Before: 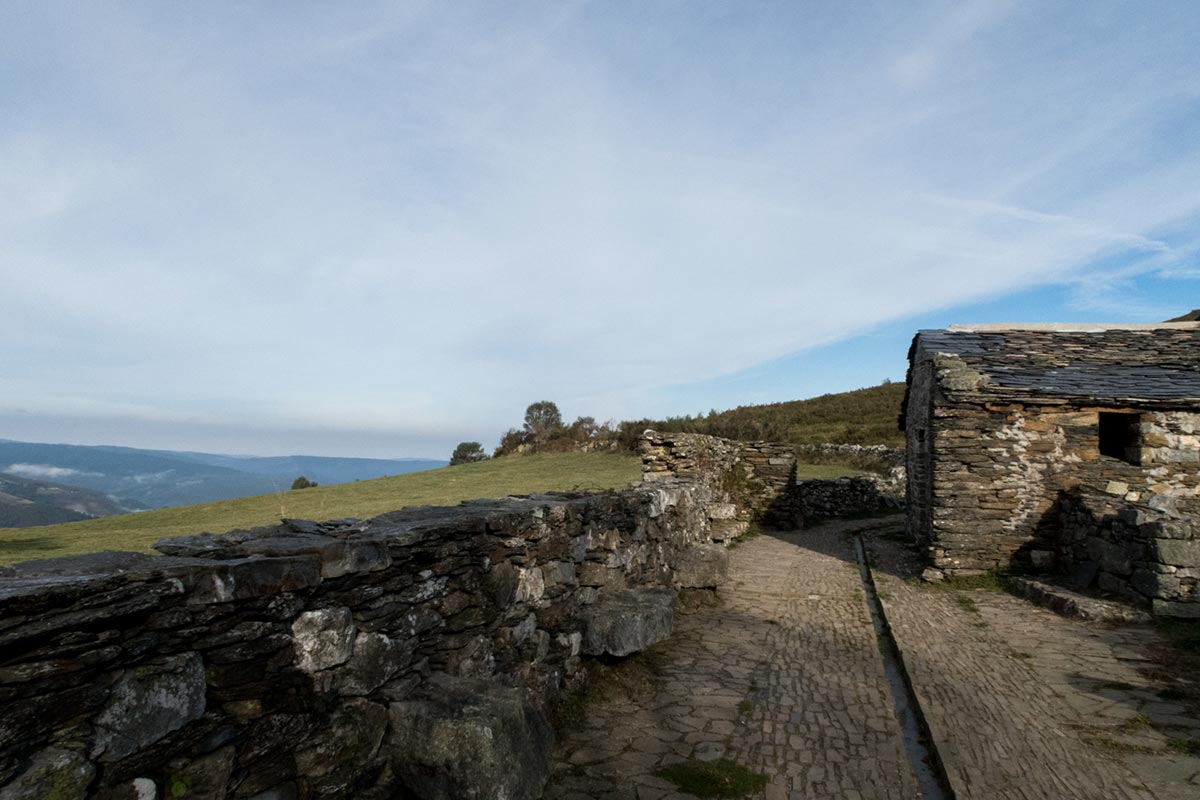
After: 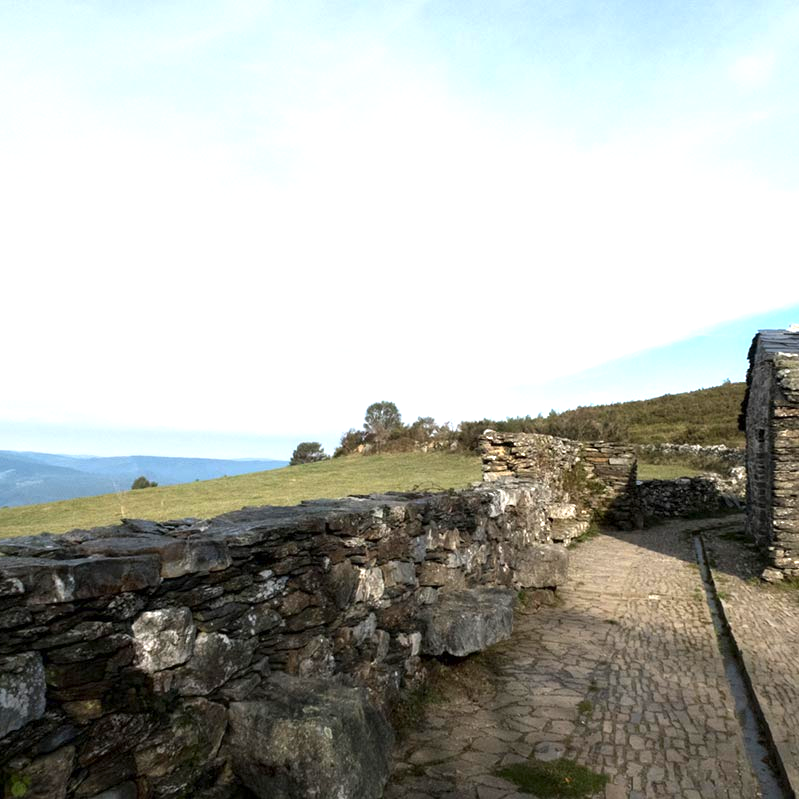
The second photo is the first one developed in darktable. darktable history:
exposure: exposure 1.089 EV, compensate highlight preservation false
crop and rotate: left 13.342%, right 19.991%
